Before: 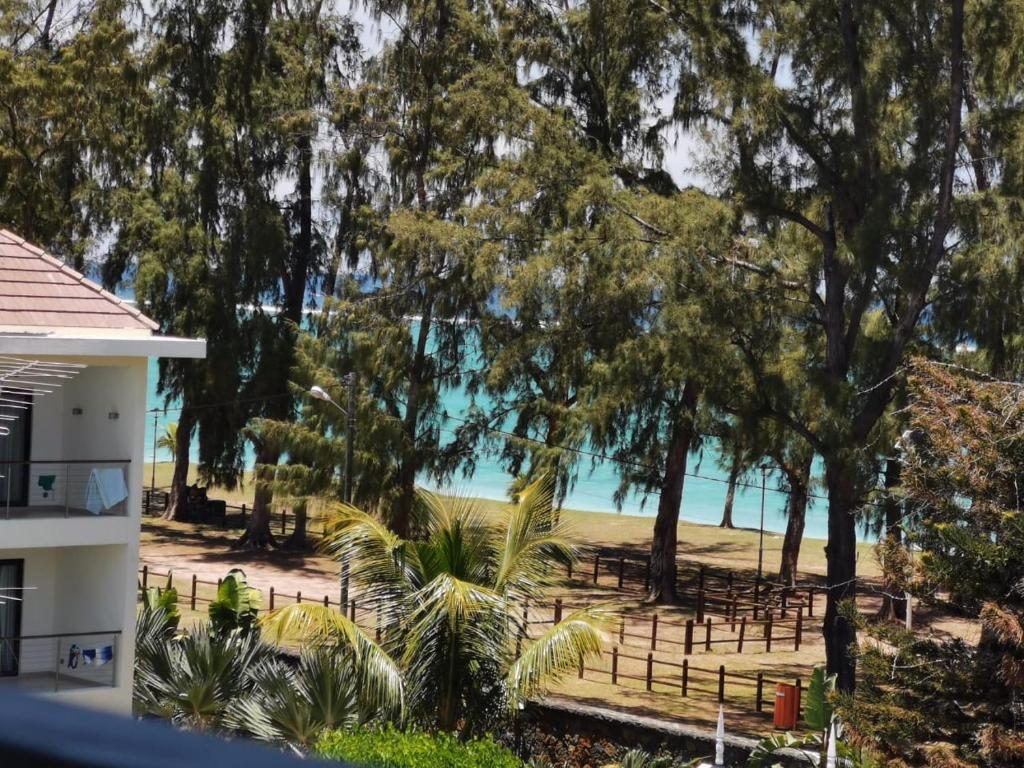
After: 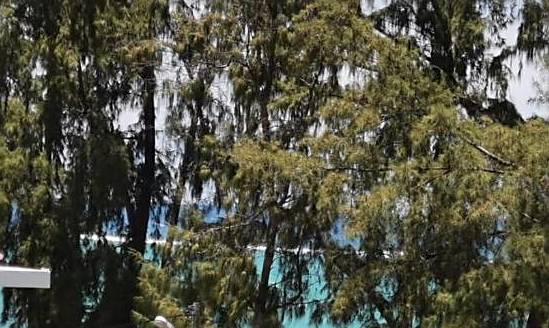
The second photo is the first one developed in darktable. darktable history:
sharpen: on, module defaults
crop: left 15.329%, top 9.128%, right 31.05%, bottom 48.154%
